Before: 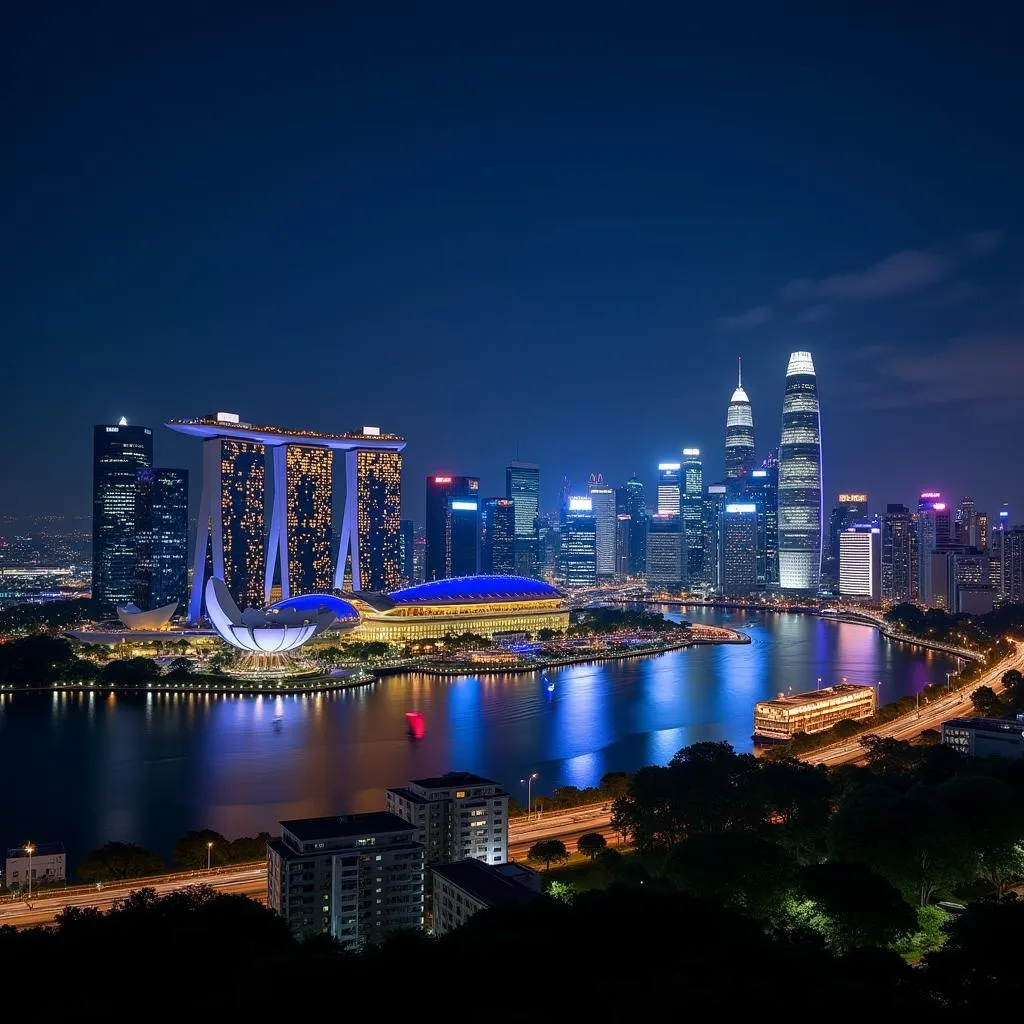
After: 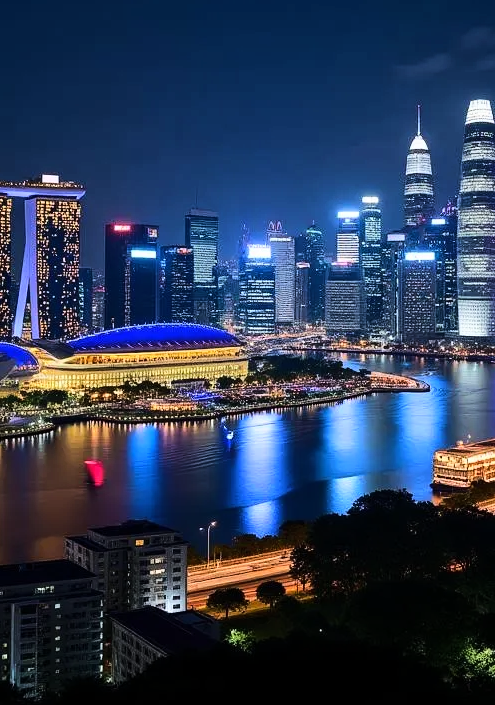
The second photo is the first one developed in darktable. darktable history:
crop: left 31.382%, top 24.669%, right 20.272%, bottom 6.426%
base curve: curves: ch0 [(0, 0) (0.036, 0.025) (0.121, 0.166) (0.206, 0.329) (0.605, 0.79) (1, 1)]
